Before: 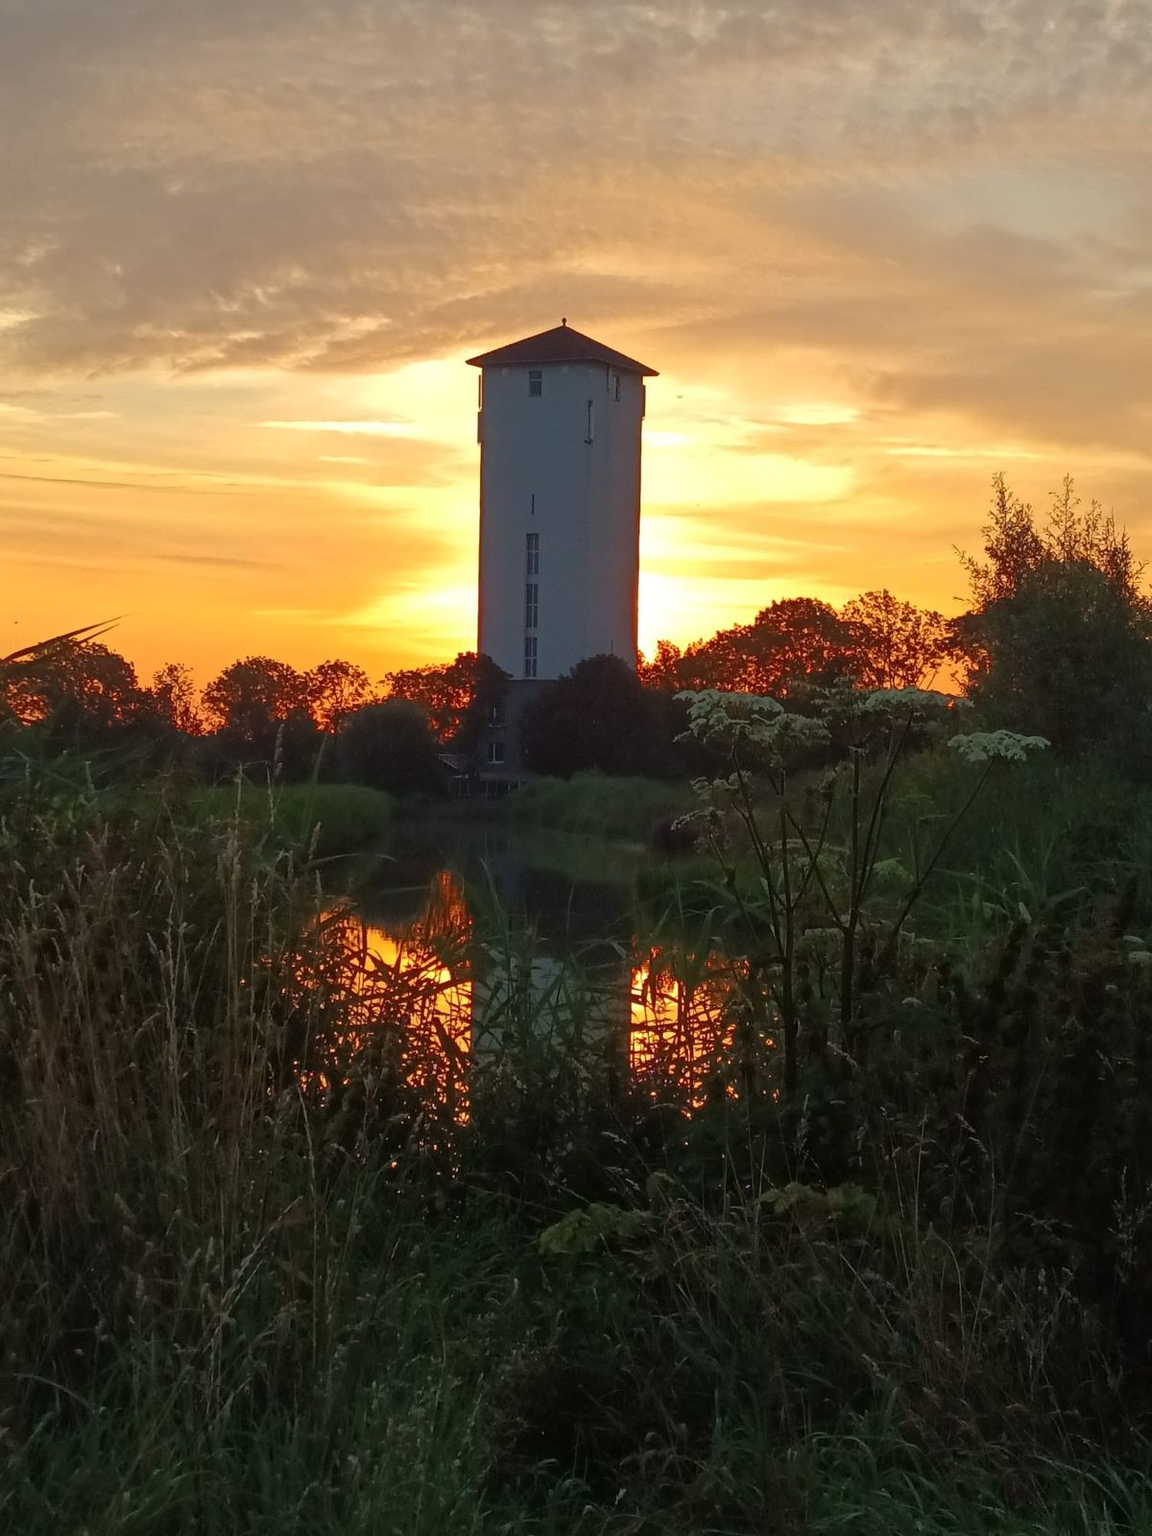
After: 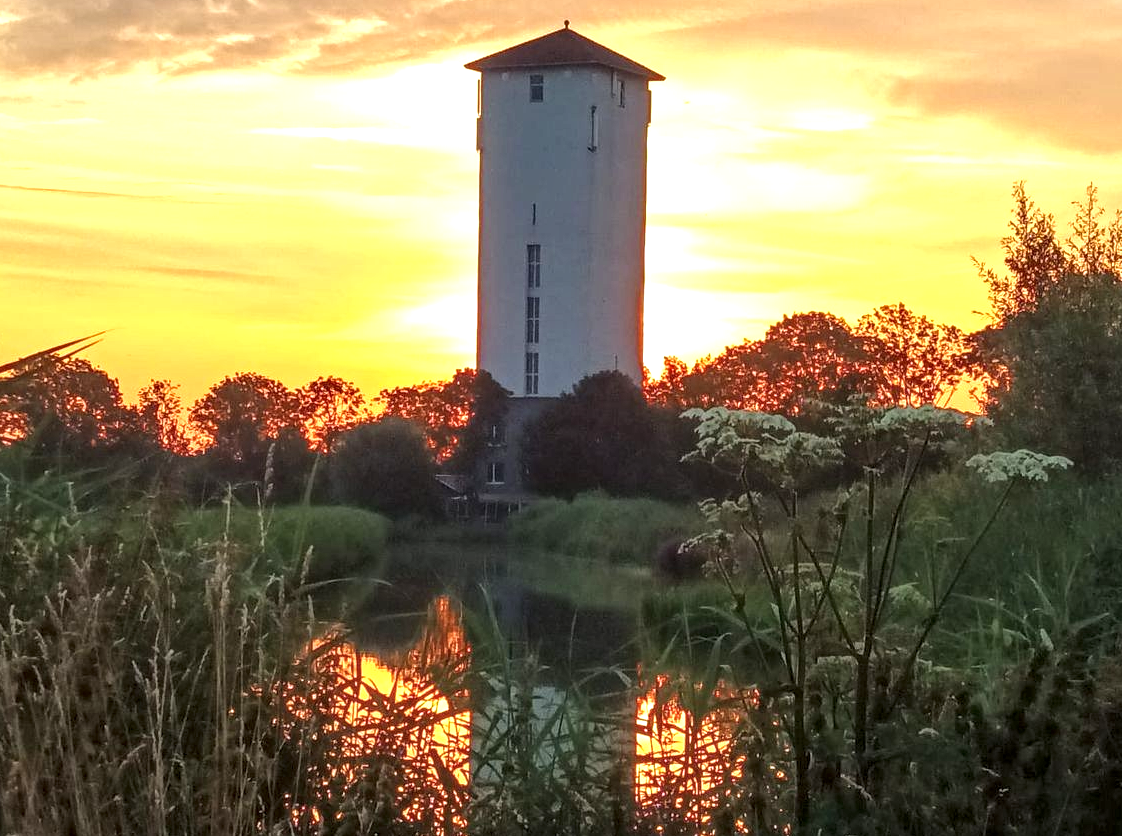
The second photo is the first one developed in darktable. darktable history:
local contrast: detail 154%
crop: left 1.824%, top 19.463%, right 4.673%, bottom 28.25%
exposure: black level correction 0, exposure 0.899 EV, compensate highlight preservation false
